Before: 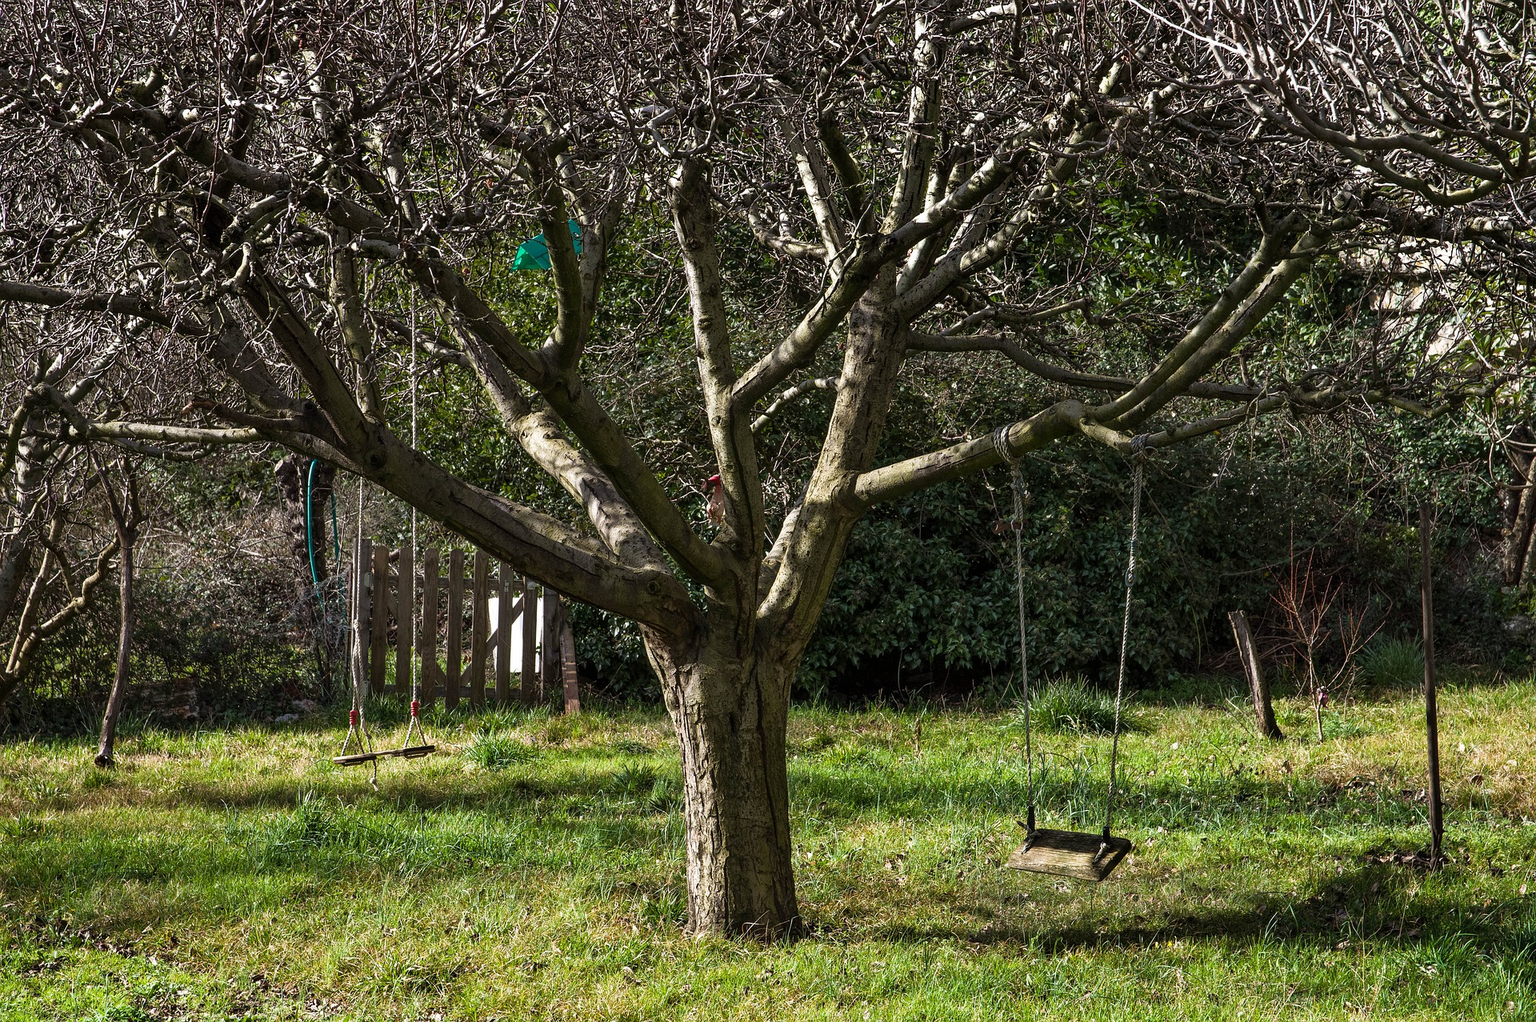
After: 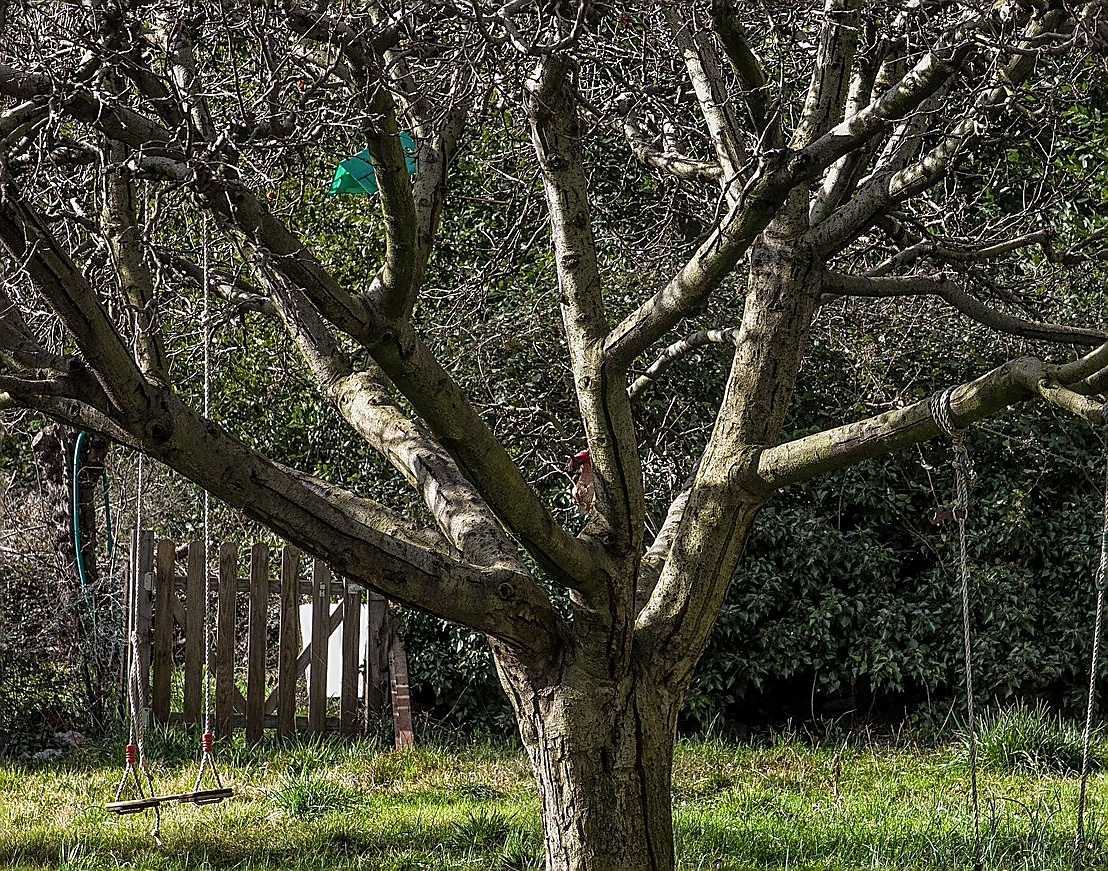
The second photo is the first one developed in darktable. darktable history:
sharpen: radius 1.4, amount 1.25, threshold 0.7
local contrast: detail 130%
crop: left 16.202%, top 11.208%, right 26.045%, bottom 20.557%
